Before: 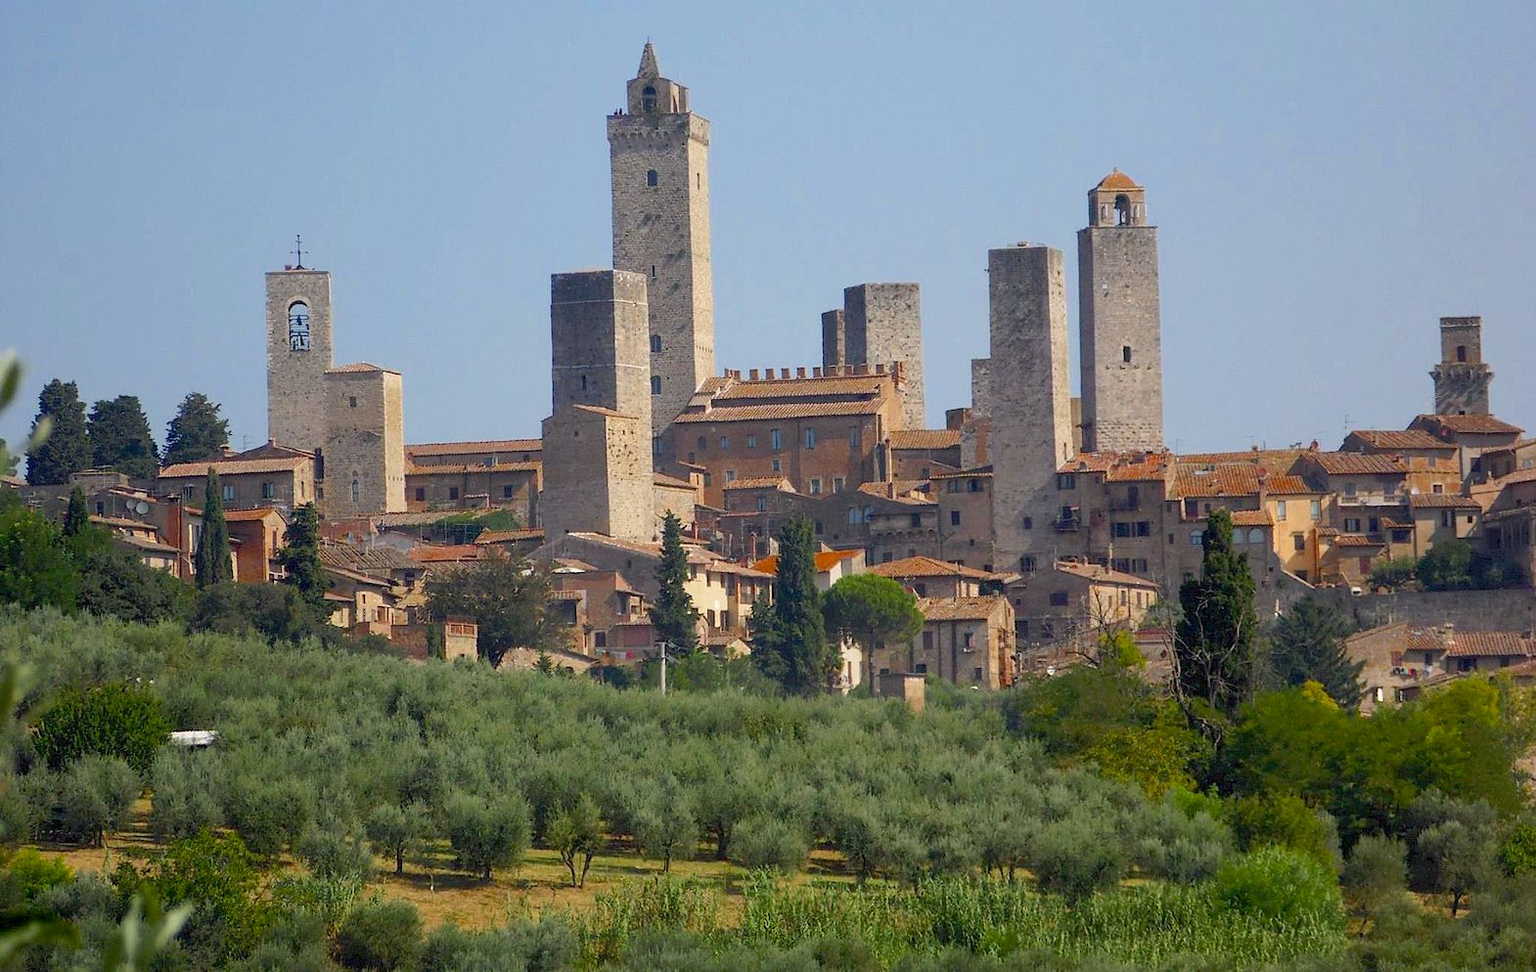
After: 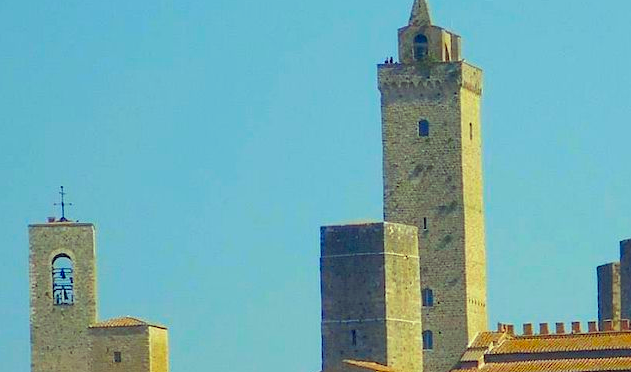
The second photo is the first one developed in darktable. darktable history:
crop: left 15.48%, top 5.452%, right 44.282%, bottom 57.04%
color correction: highlights a* -11.13, highlights b* 9.94, saturation 1.71
